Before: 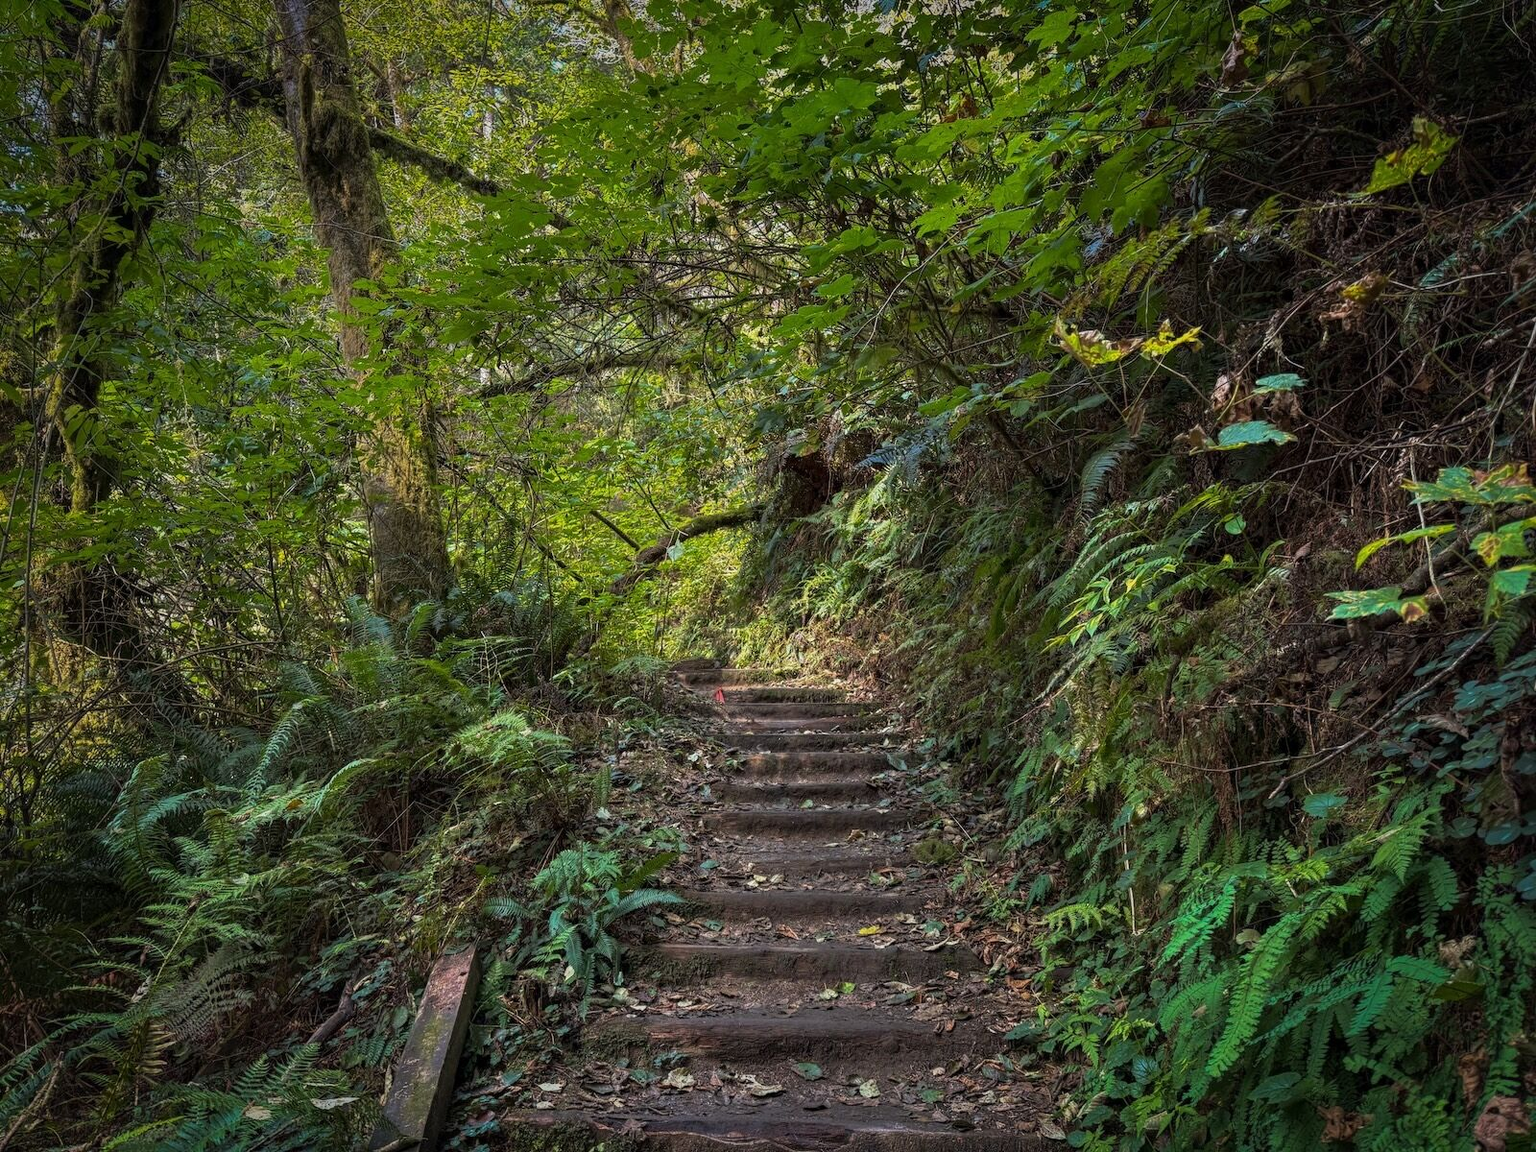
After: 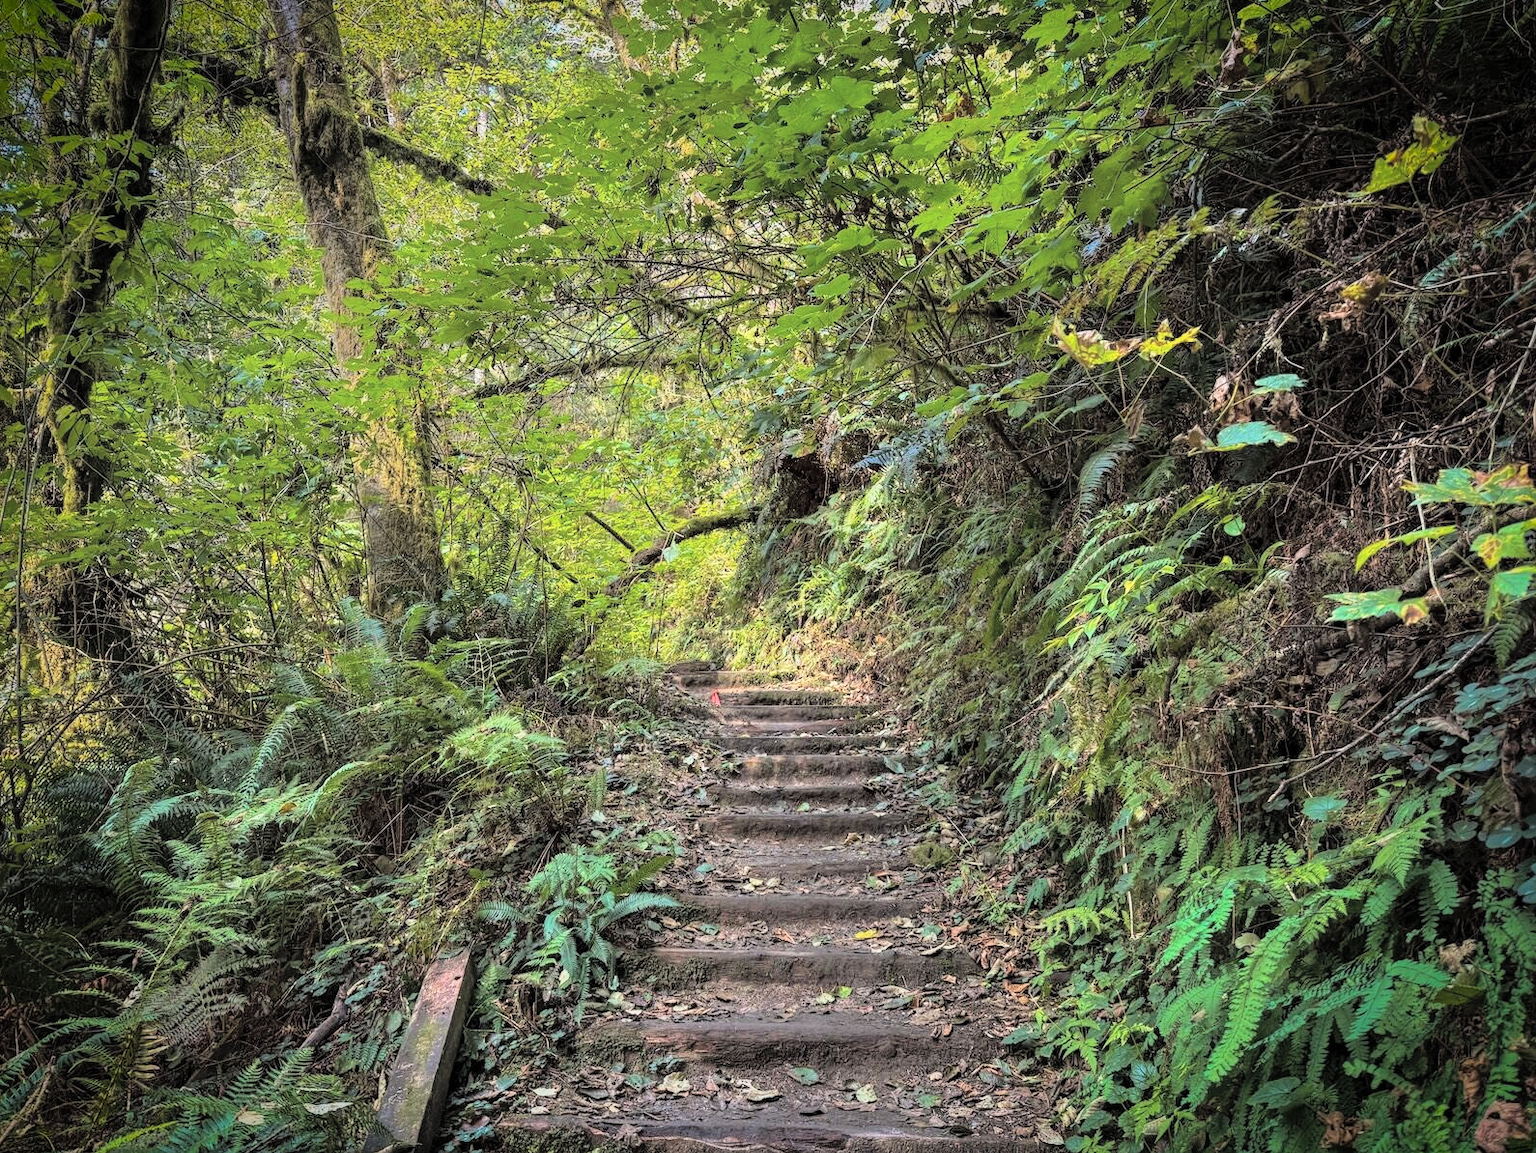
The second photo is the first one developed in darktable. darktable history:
tone curve: curves: ch0 [(0, 0) (0.004, 0.001) (0.133, 0.112) (0.325, 0.362) (0.832, 0.893) (1, 1)], color space Lab, linked channels, preserve colors none
global tonemap: drago (0.7, 100)
crop and rotate: left 0.614%, top 0.179%, bottom 0.309%
vignetting: fall-off start 88.53%, fall-off radius 44.2%, saturation 0.376, width/height ratio 1.161
